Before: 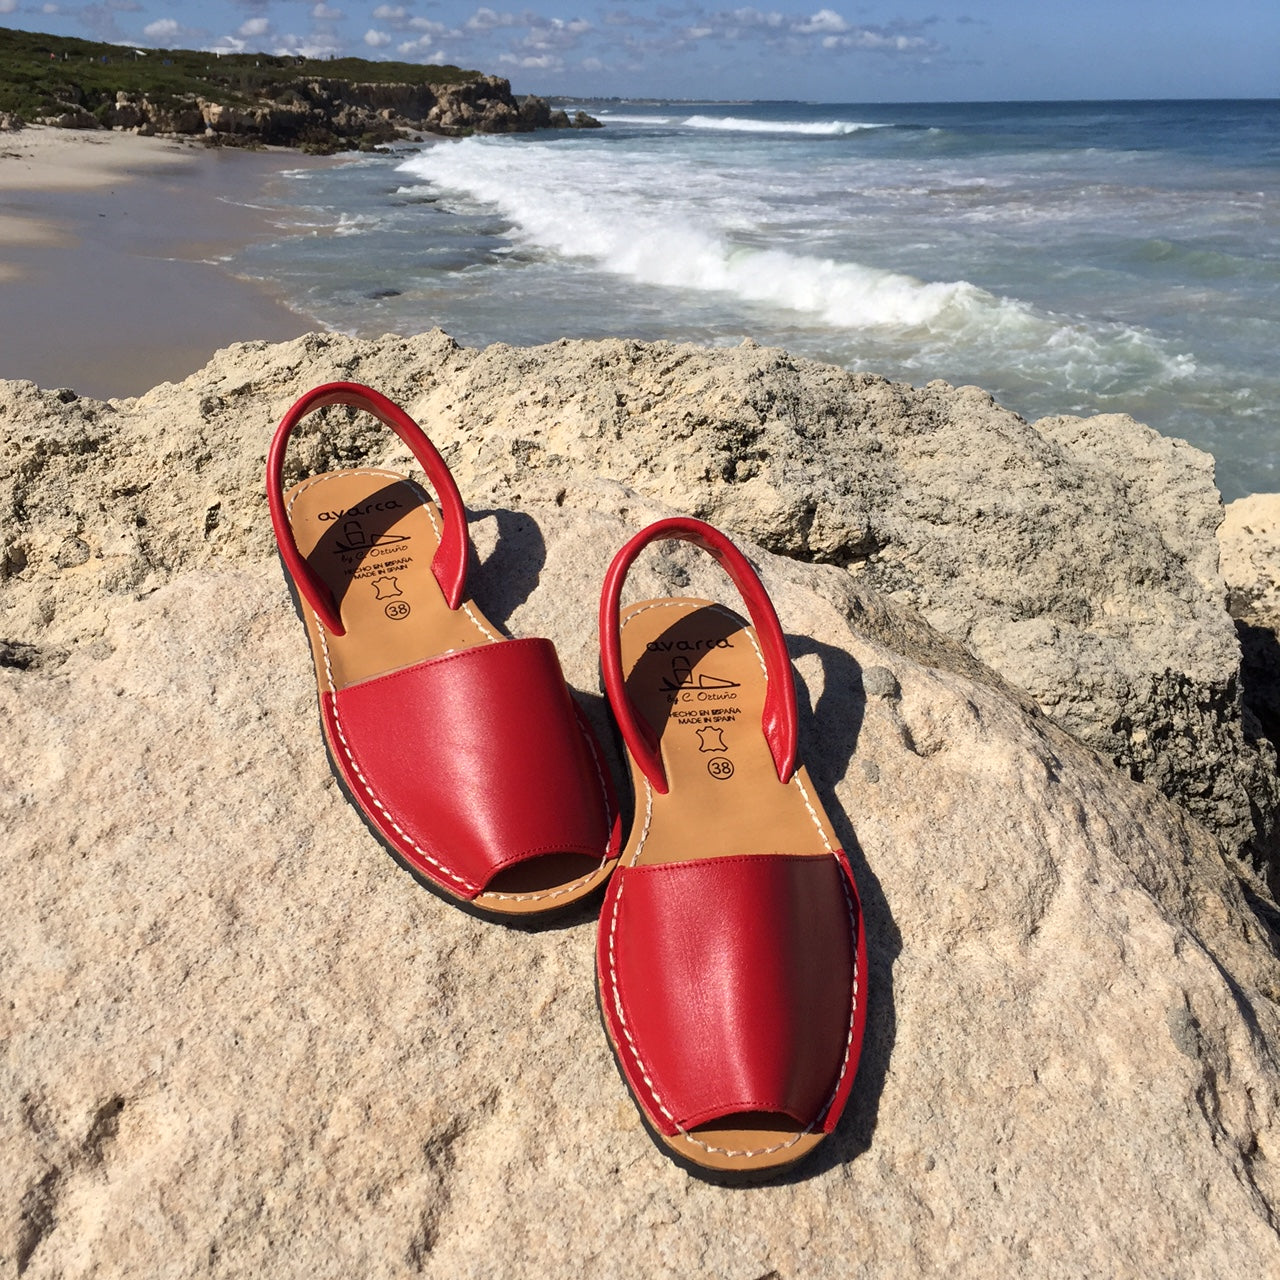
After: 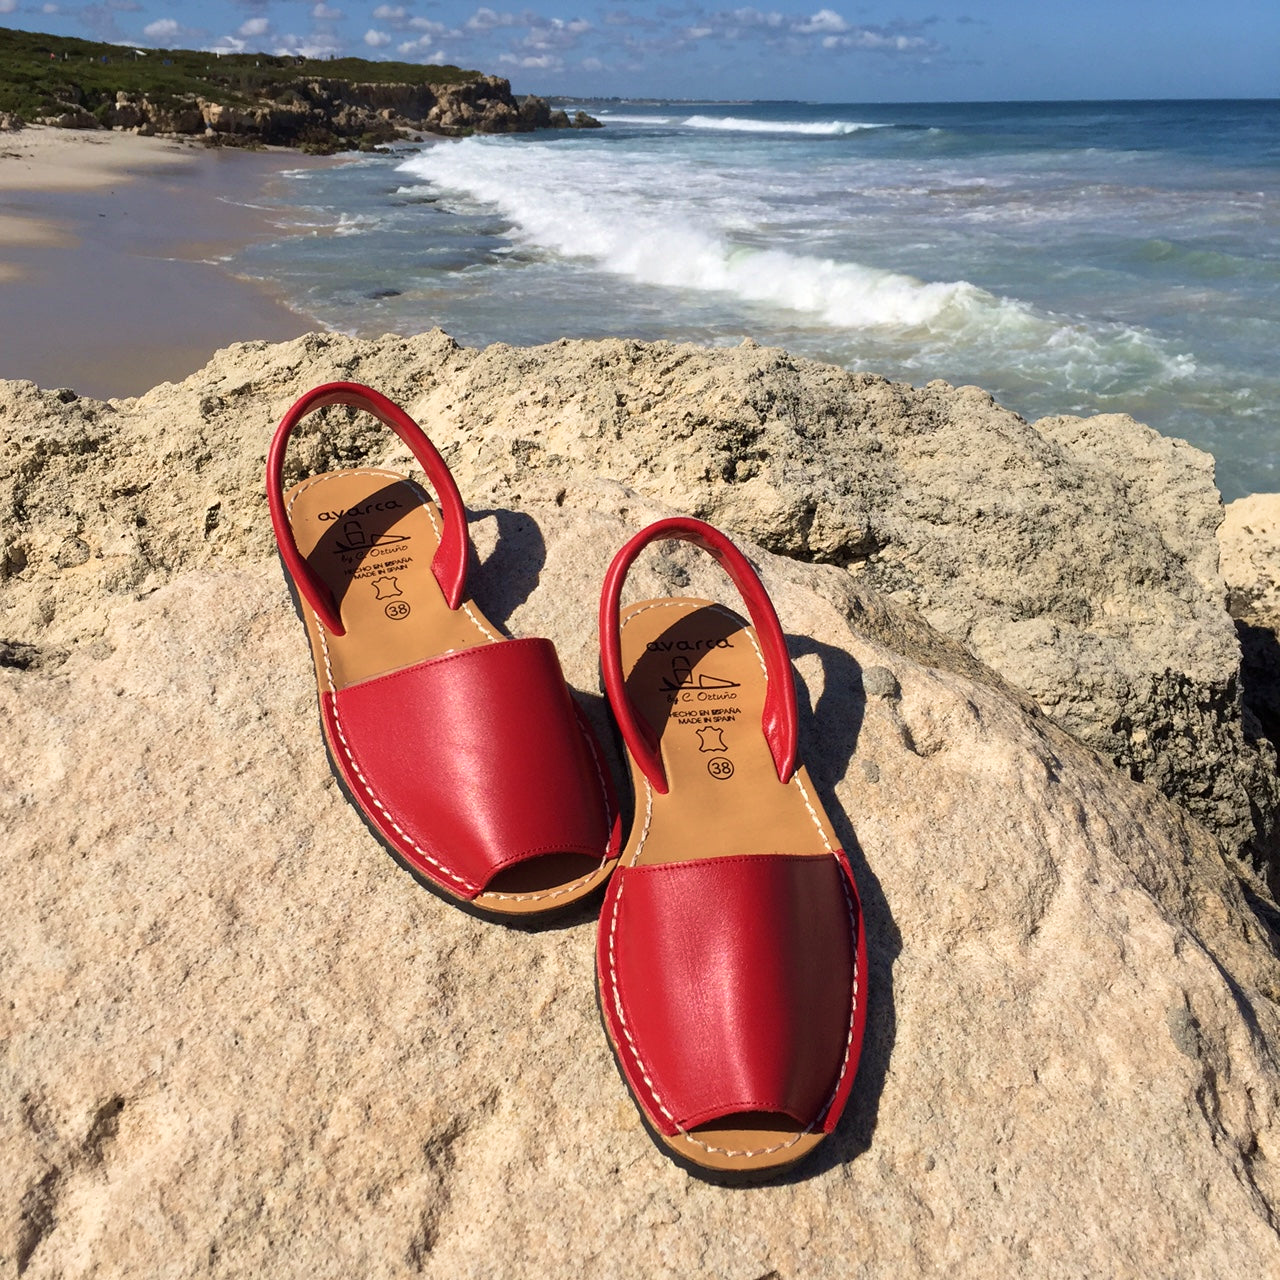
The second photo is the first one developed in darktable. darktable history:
color zones: curves: ch0 [(0, 0.5) (0.143, 0.5) (0.286, 0.5) (0.429, 0.5) (0.571, 0.5) (0.714, 0.476) (0.857, 0.5) (1, 0.5)]; ch2 [(0, 0.5) (0.143, 0.5) (0.286, 0.5) (0.429, 0.5) (0.571, 0.5) (0.714, 0.487) (0.857, 0.5) (1, 0.5)]
velvia: on, module defaults
